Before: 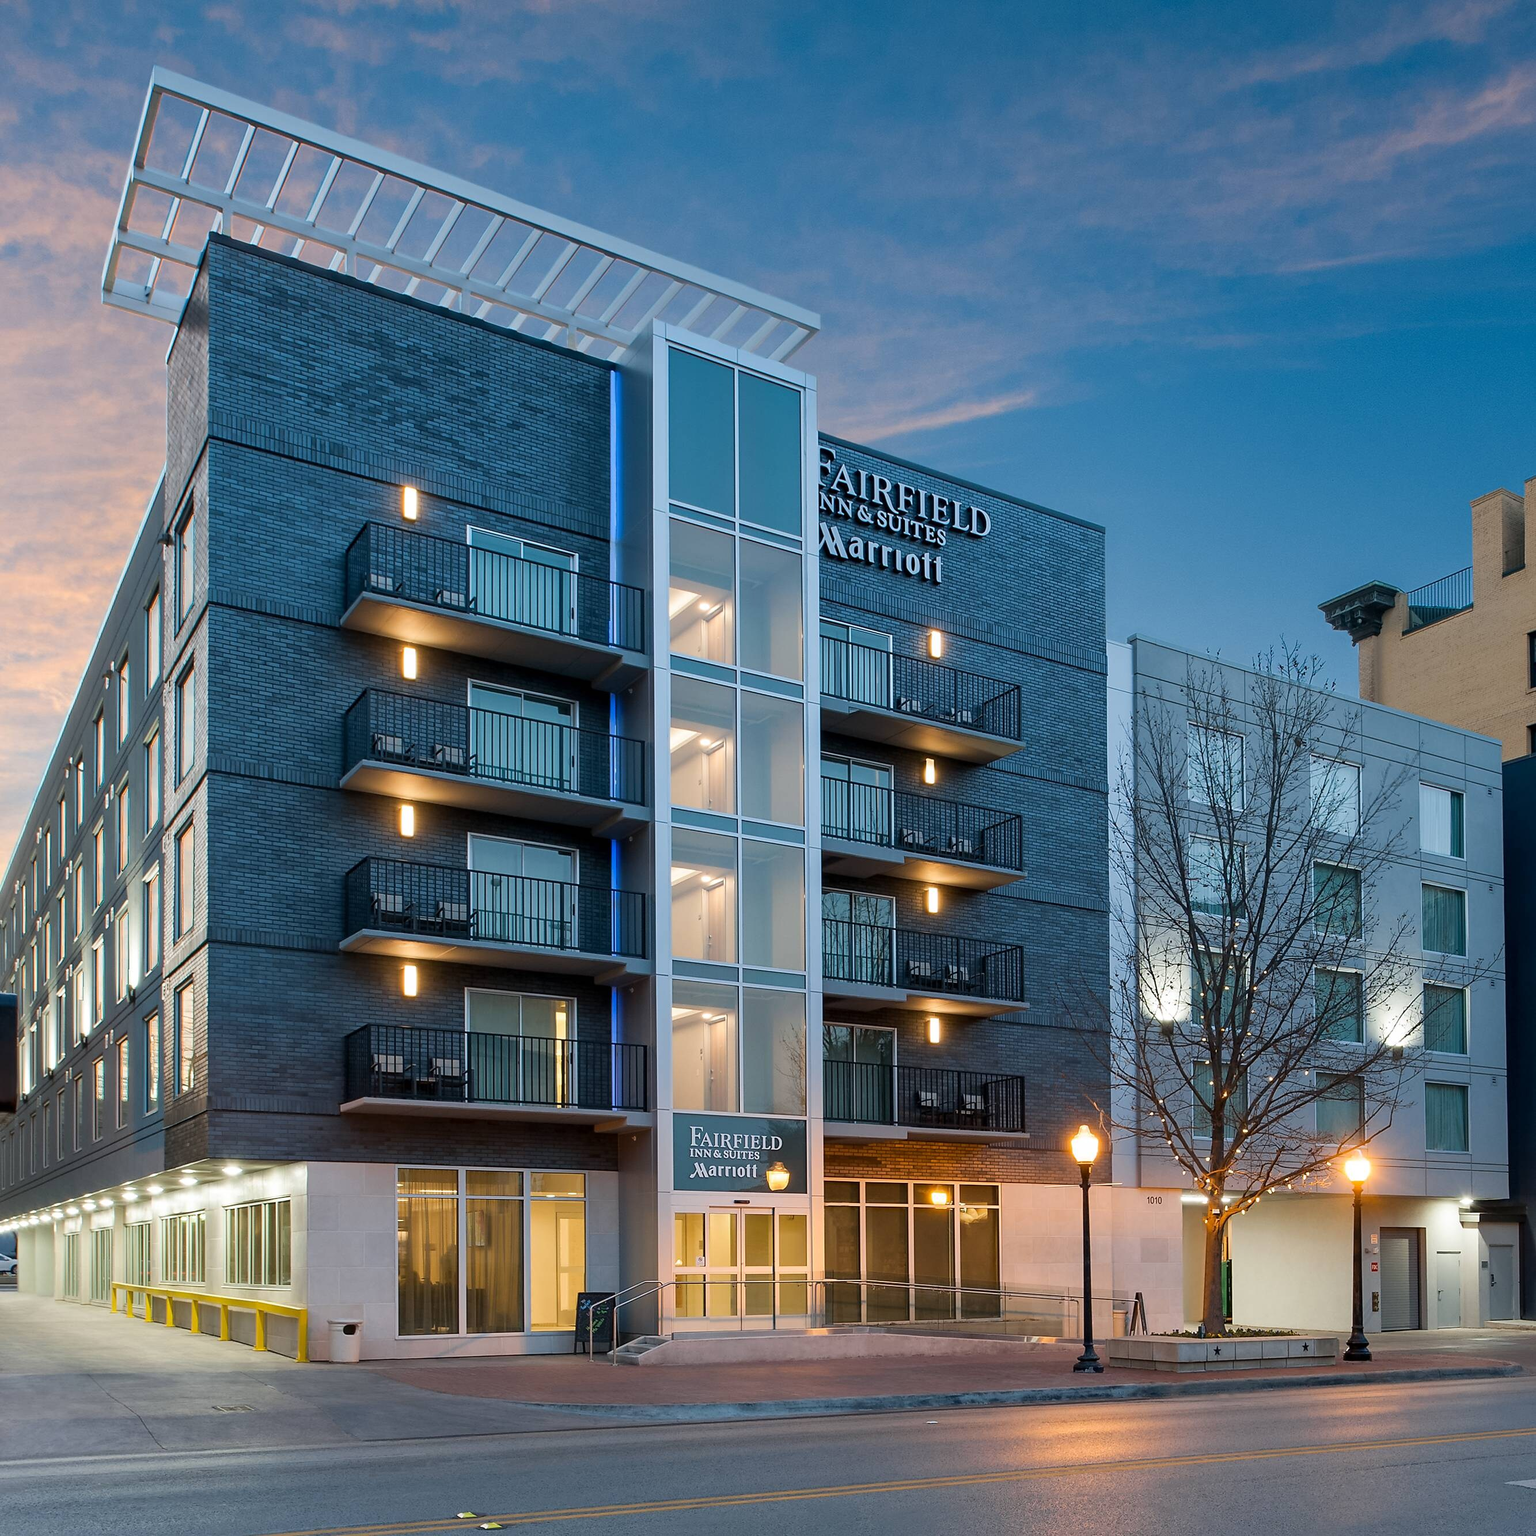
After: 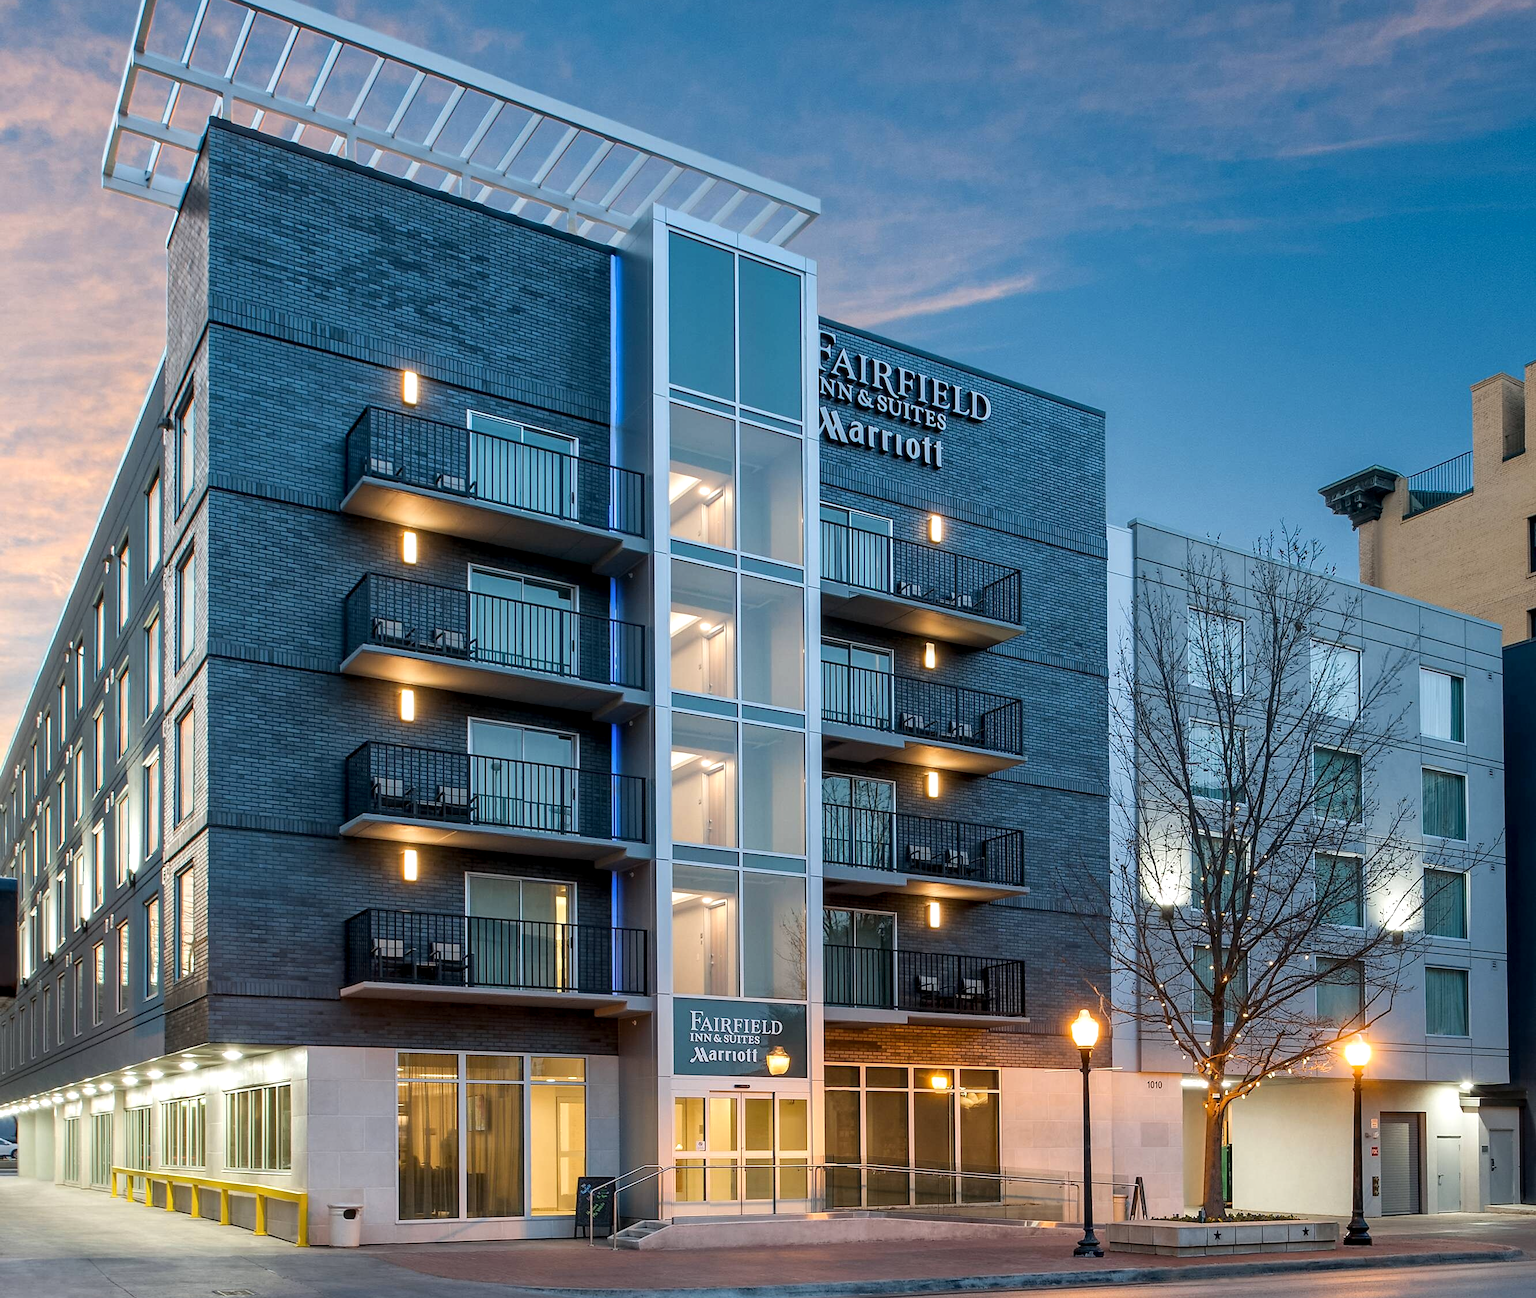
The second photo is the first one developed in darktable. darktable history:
crop: top 7.559%, bottom 7.903%
exposure: exposure 0.178 EV, compensate exposure bias true, compensate highlight preservation false
local contrast: on, module defaults
